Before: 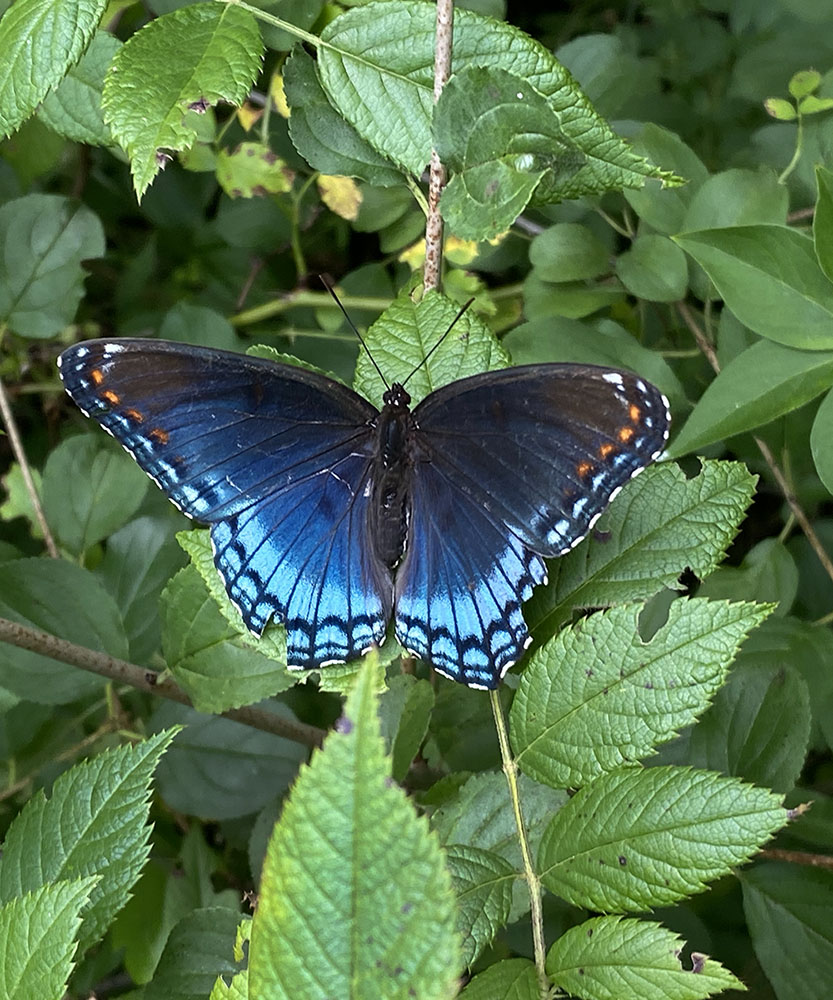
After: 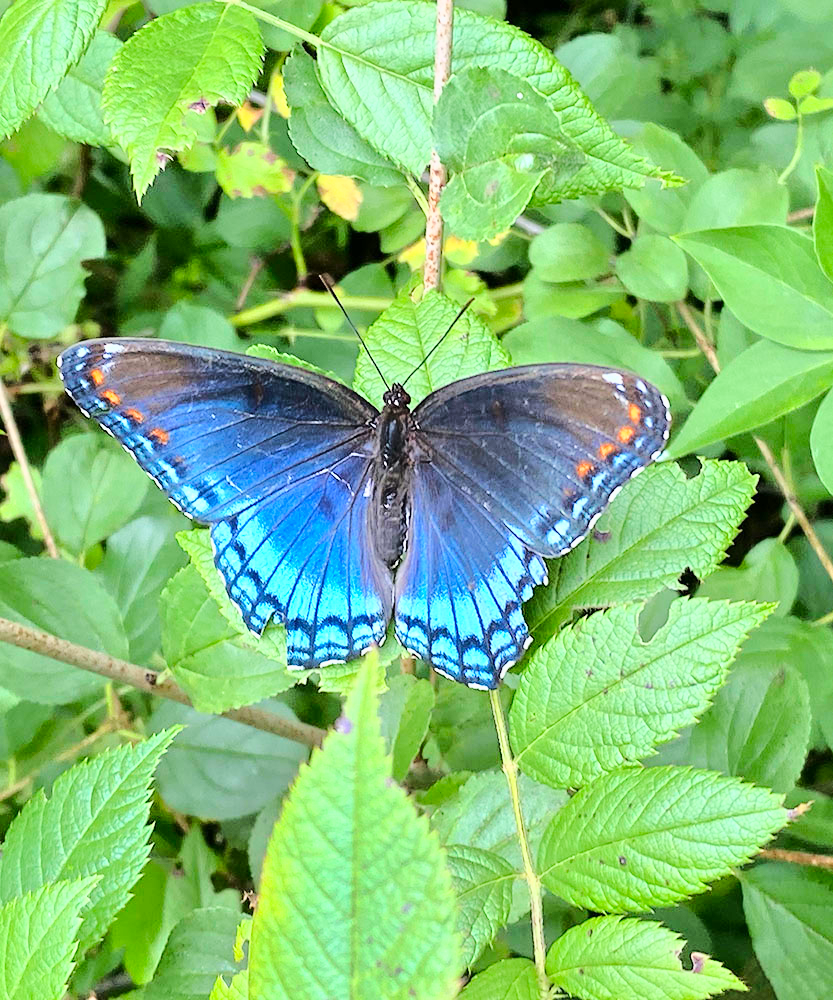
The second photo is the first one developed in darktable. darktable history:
base curve: curves: ch0 [(0, 0) (0.025, 0.046) (0.112, 0.277) (0.467, 0.74) (0.814, 0.929) (1, 0.942)]
tone equalizer: -7 EV 0.15 EV, -6 EV 0.6 EV, -5 EV 1.15 EV, -4 EV 1.33 EV, -3 EV 1.15 EV, -2 EV 0.6 EV, -1 EV 0.15 EV, mask exposure compensation -0.5 EV
